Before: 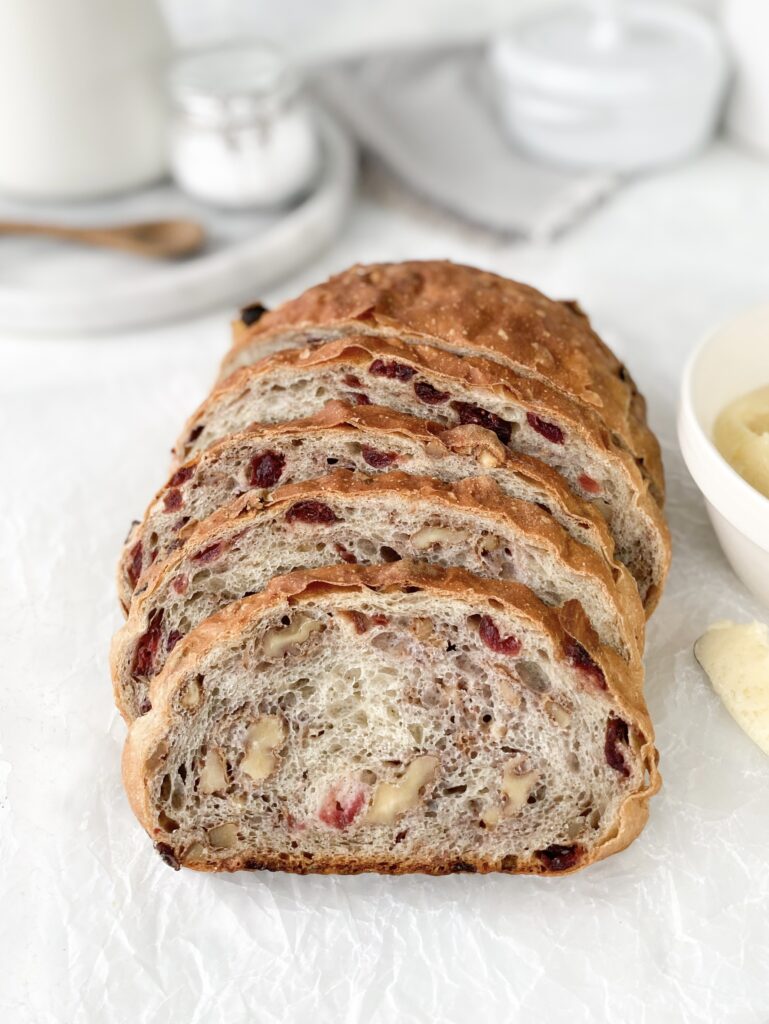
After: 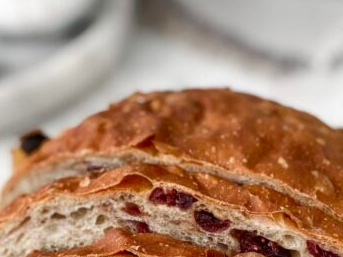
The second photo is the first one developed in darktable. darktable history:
shadows and highlights: radius 264.75, soften with gaussian
crop: left 28.64%, top 16.832%, right 26.637%, bottom 58.055%
